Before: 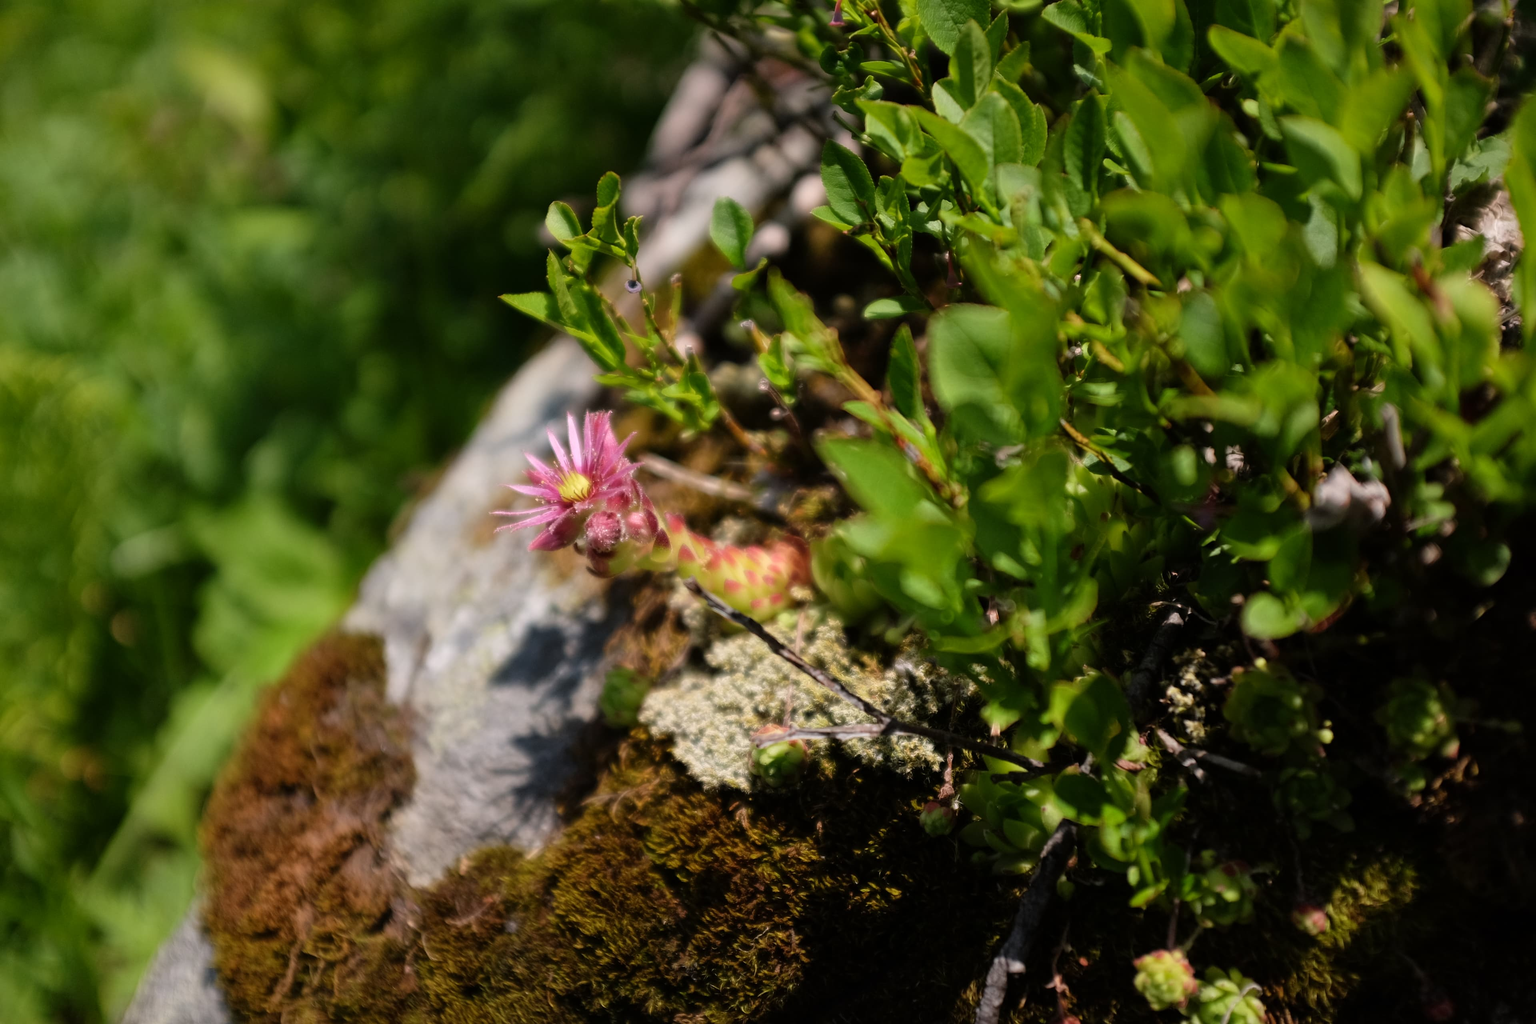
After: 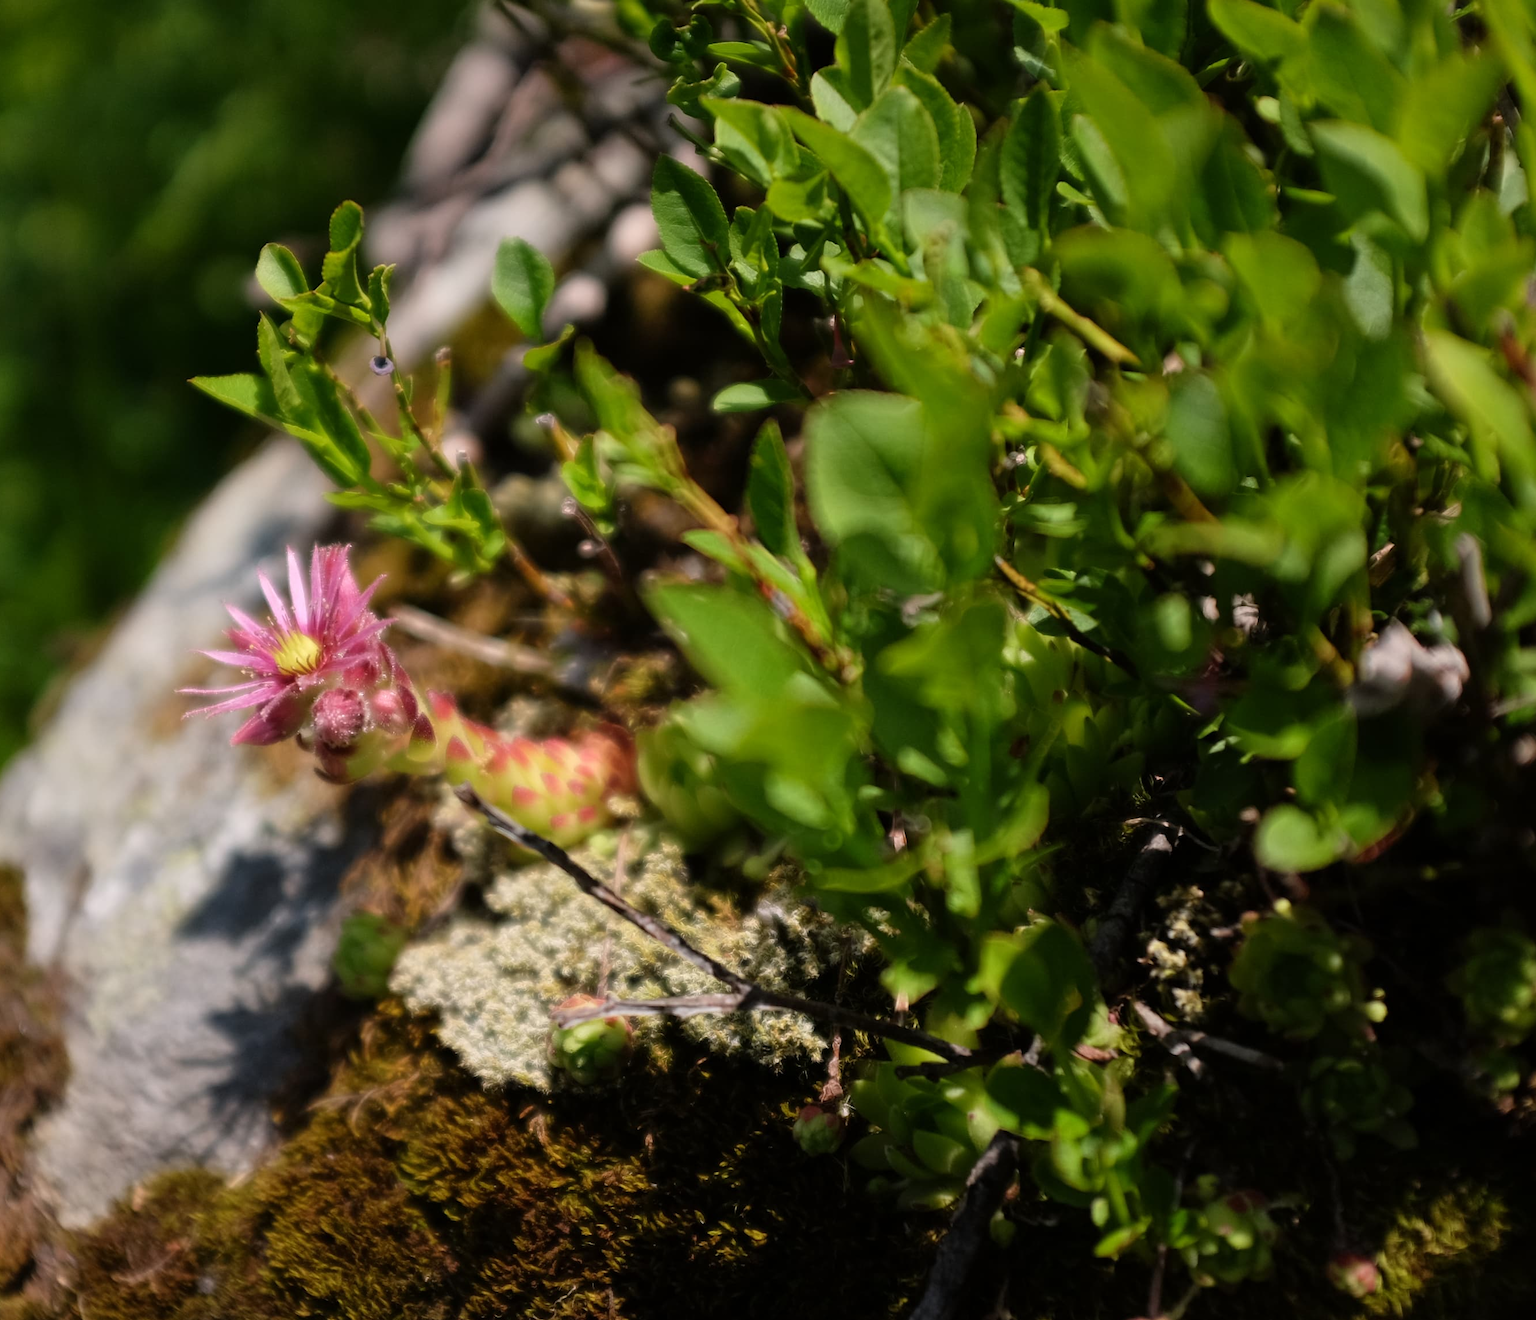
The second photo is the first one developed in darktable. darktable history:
crop and rotate: left 23.943%, top 3.15%, right 6.403%, bottom 7.068%
